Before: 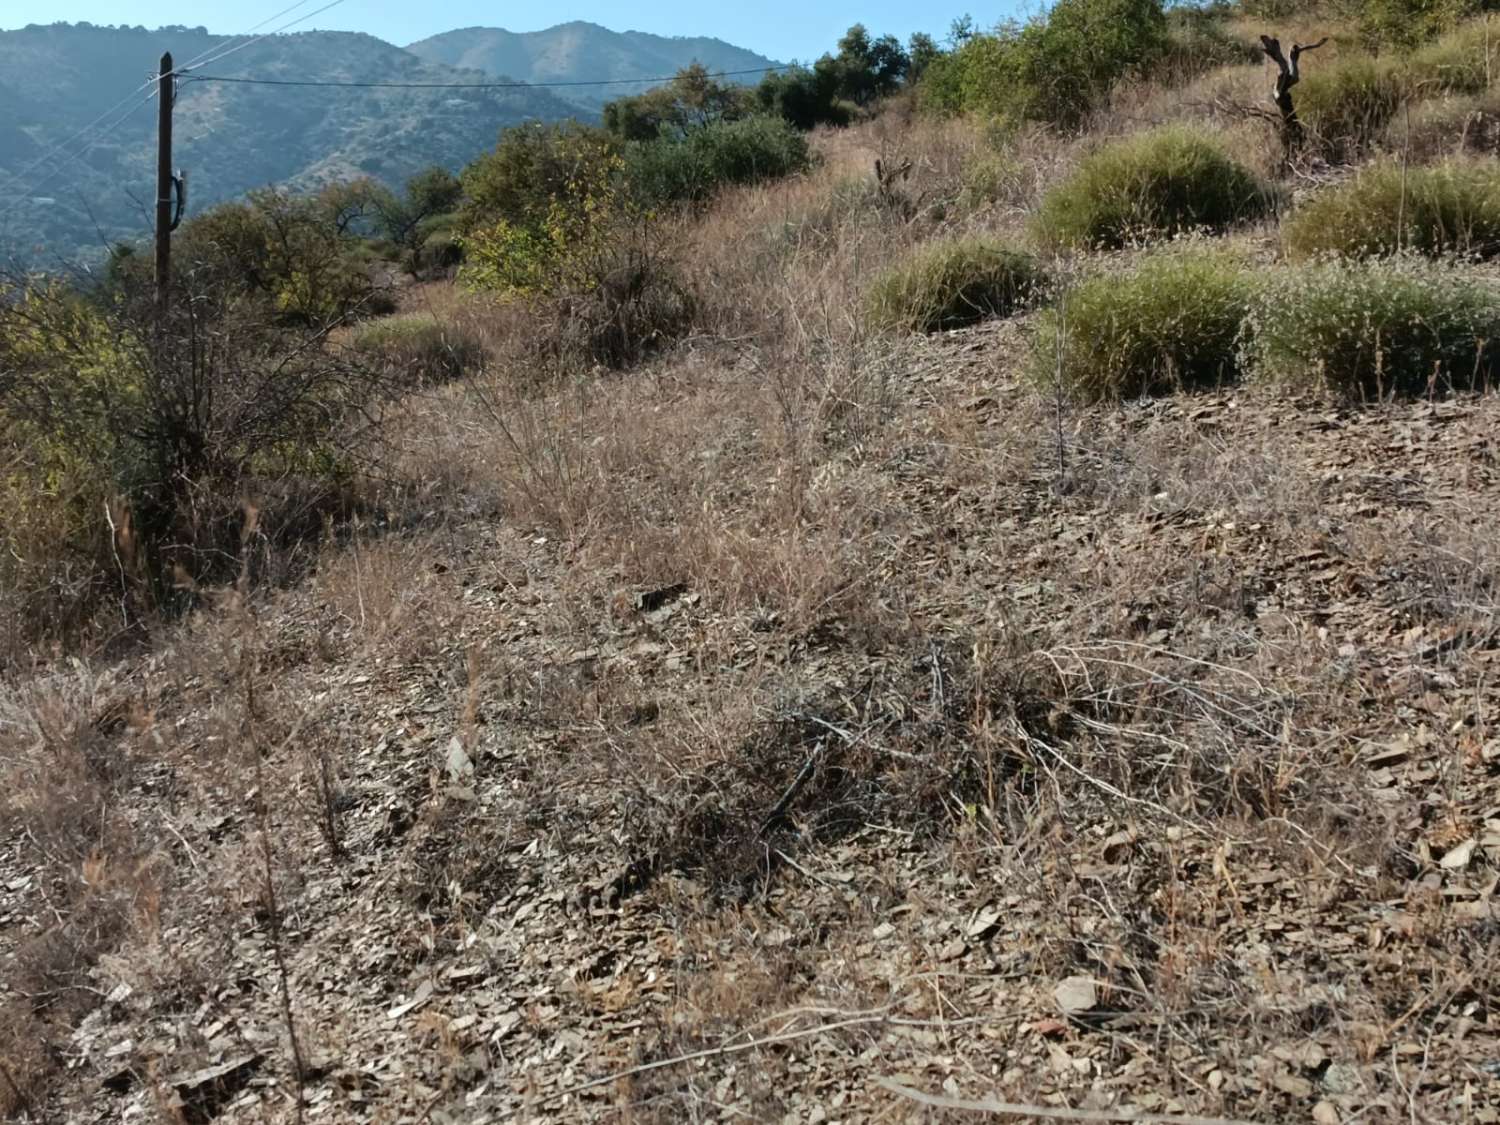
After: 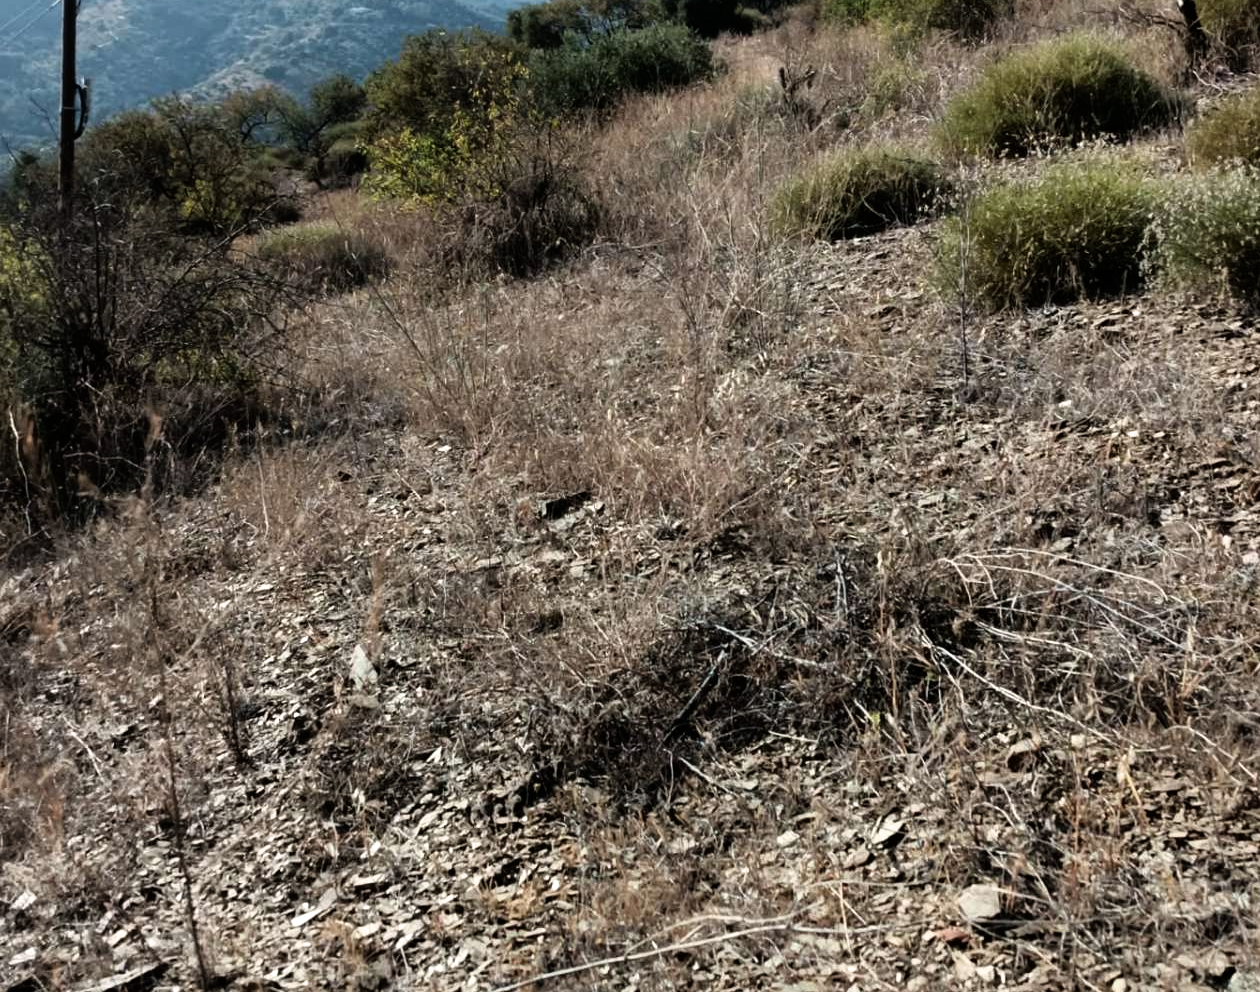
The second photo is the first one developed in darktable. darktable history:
crop: left 6.446%, top 8.188%, right 9.538%, bottom 3.548%
filmic rgb: white relative exposure 2.2 EV, hardness 6.97
